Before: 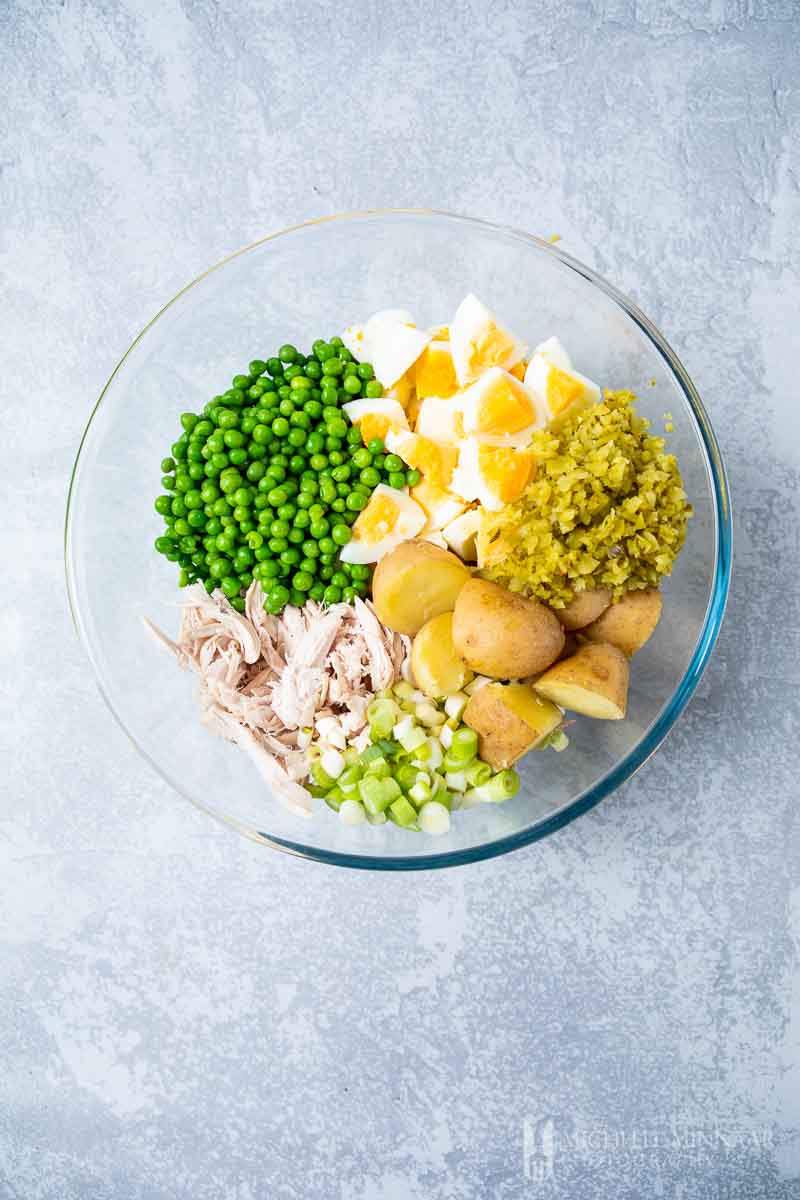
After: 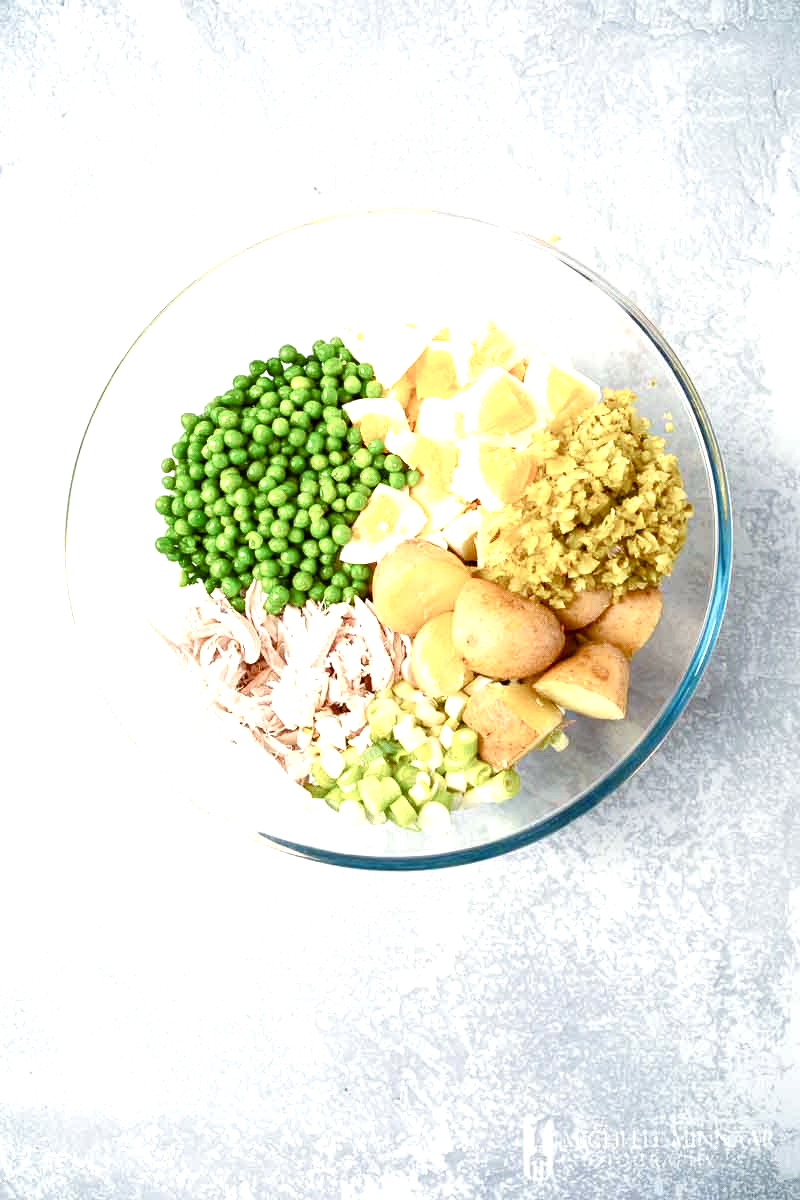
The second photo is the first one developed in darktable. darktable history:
exposure: black level correction 0, exposure 0.699 EV, compensate exposure bias true, compensate highlight preservation false
color balance rgb: shadows lift › chroma 9.947%, shadows lift › hue 43.61°, highlights gain › chroma 2.979%, highlights gain › hue 75.63°, linear chroma grading › global chroma 0.71%, perceptual saturation grading › global saturation 20%, perceptual saturation grading › highlights -50.263%, perceptual saturation grading › shadows 30.691%
